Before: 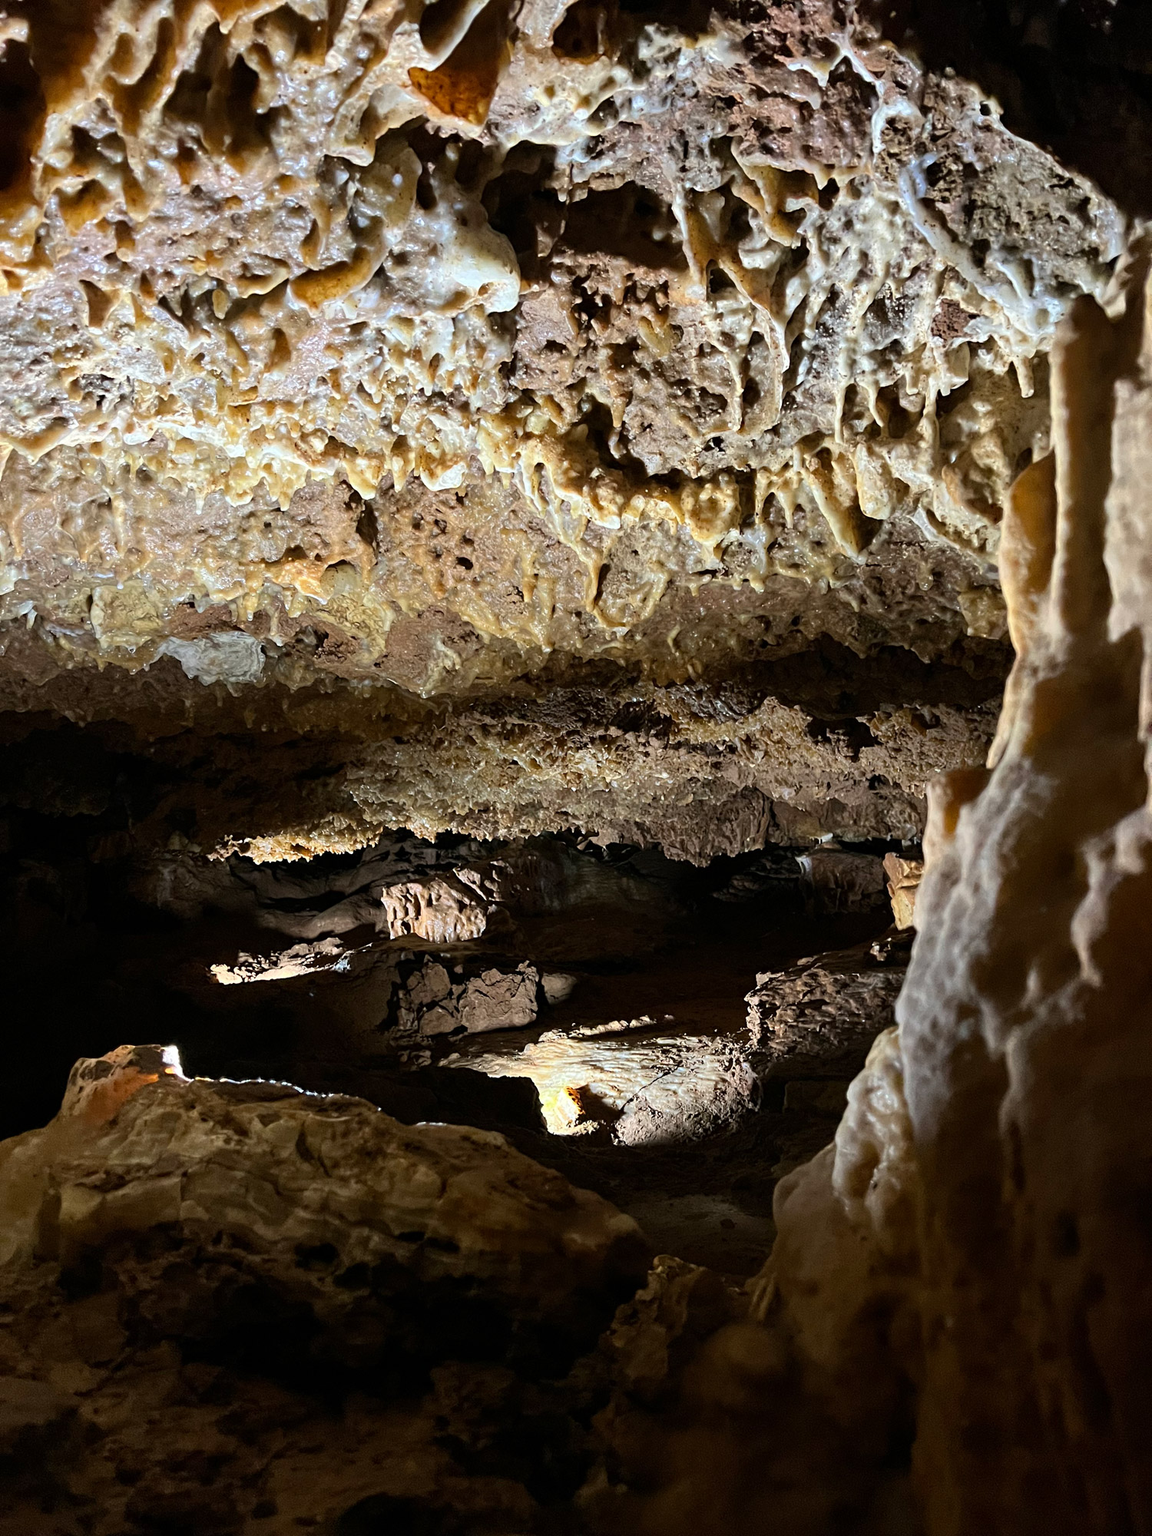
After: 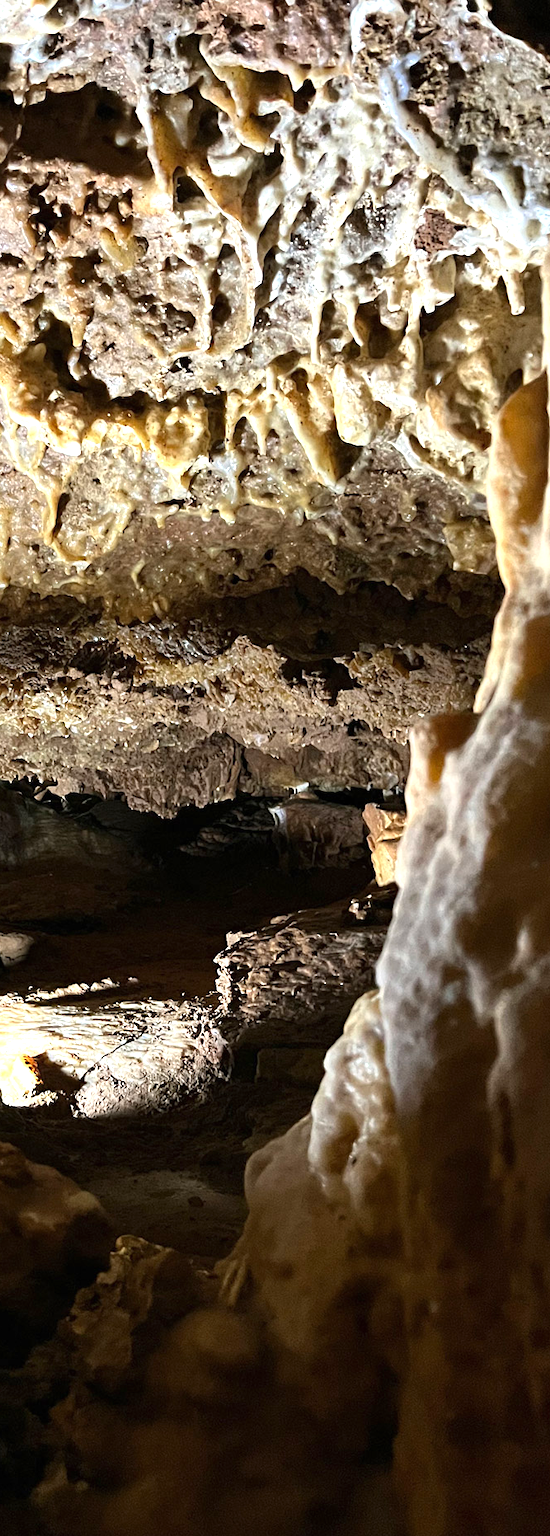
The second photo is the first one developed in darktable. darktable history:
exposure: black level correction 0, exposure 0.701 EV, compensate highlight preservation false
crop: left 47.396%, top 6.826%, right 8.069%
